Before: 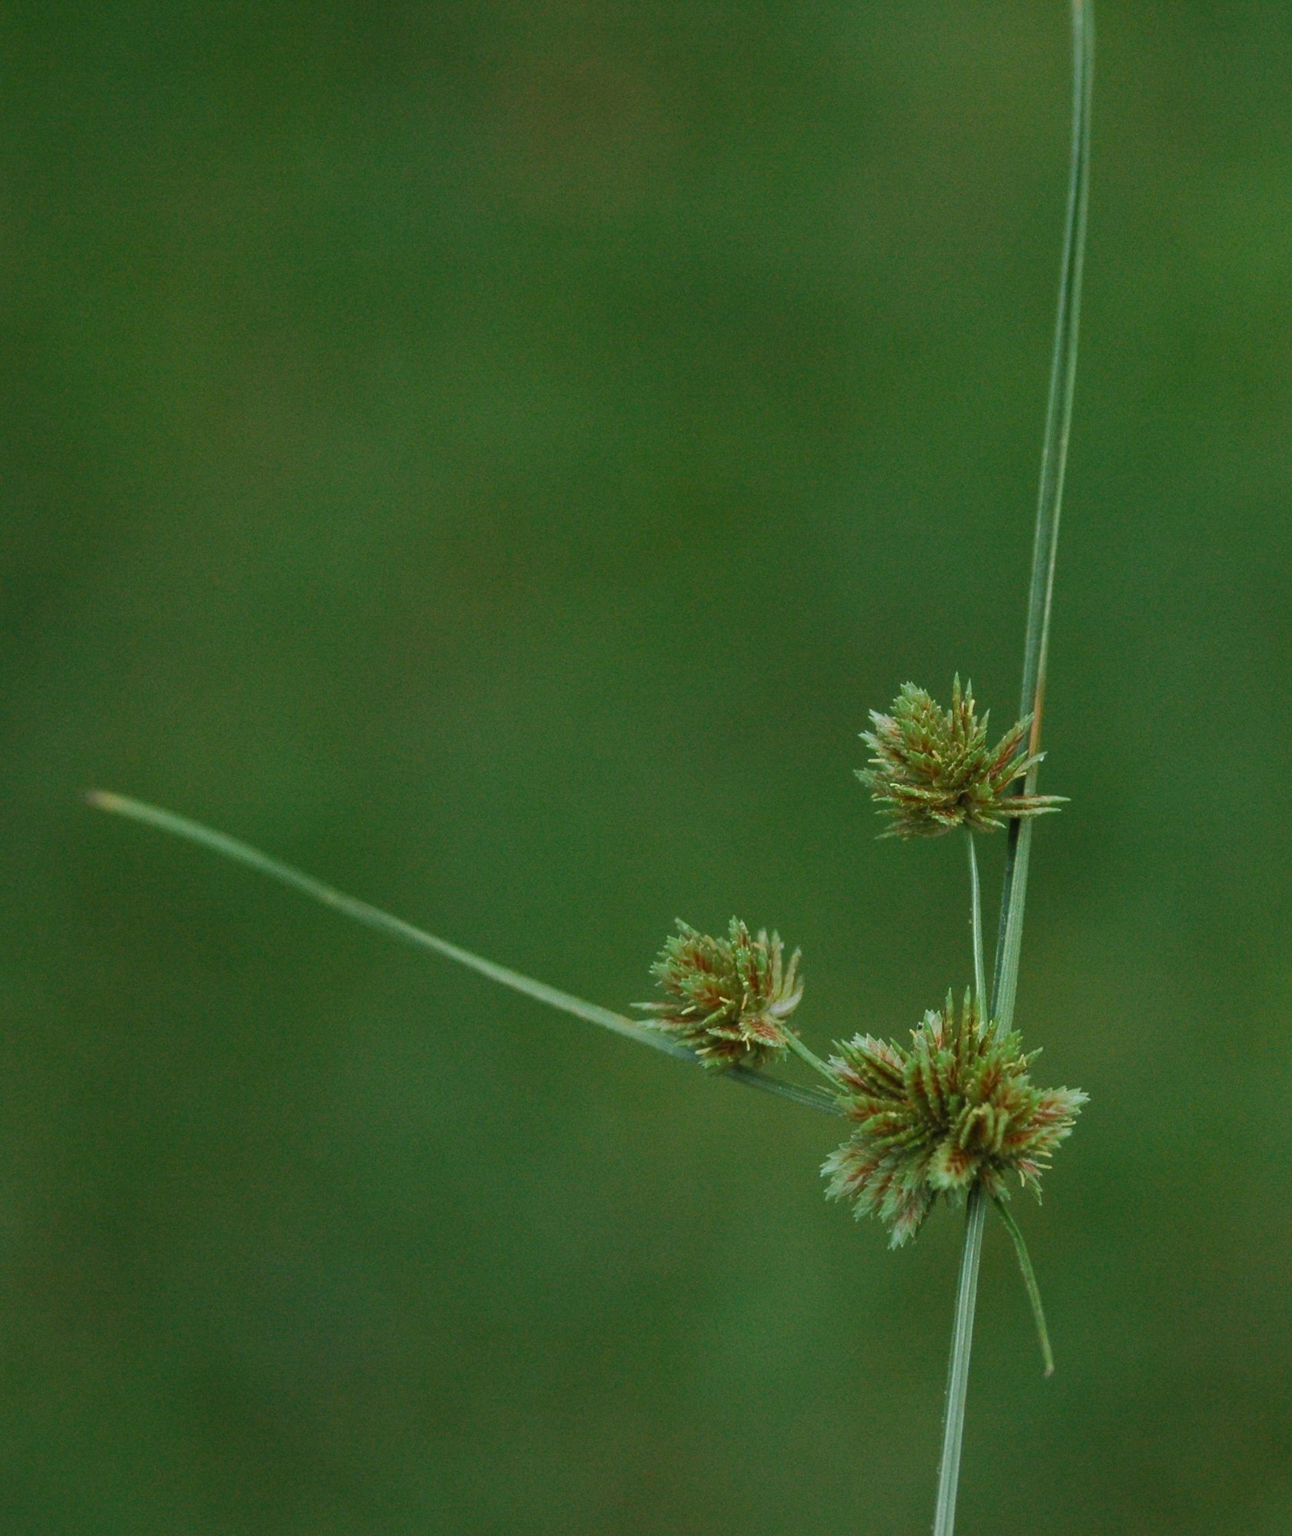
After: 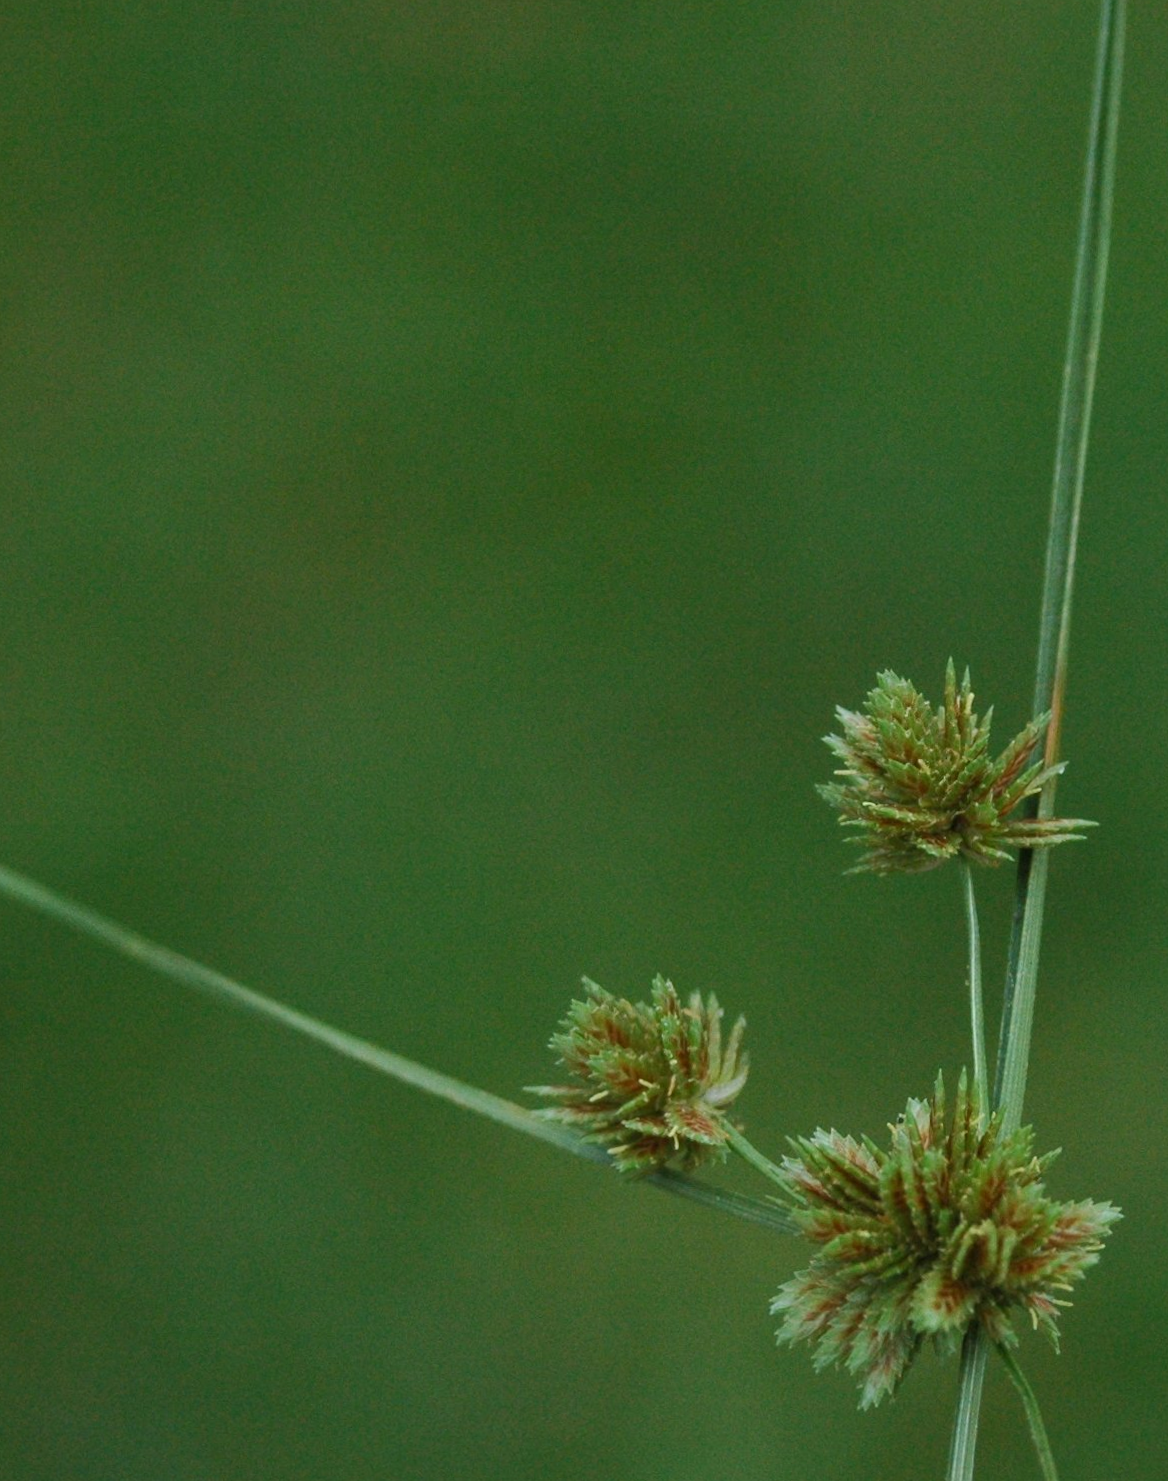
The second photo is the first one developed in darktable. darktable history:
rotate and perspective: rotation 0.192°, lens shift (horizontal) -0.015, crop left 0.005, crop right 0.996, crop top 0.006, crop bottom 0.99
crop and rotate: left 17.046%, top 10.659%, right 12.989%, bottom 14.553%
